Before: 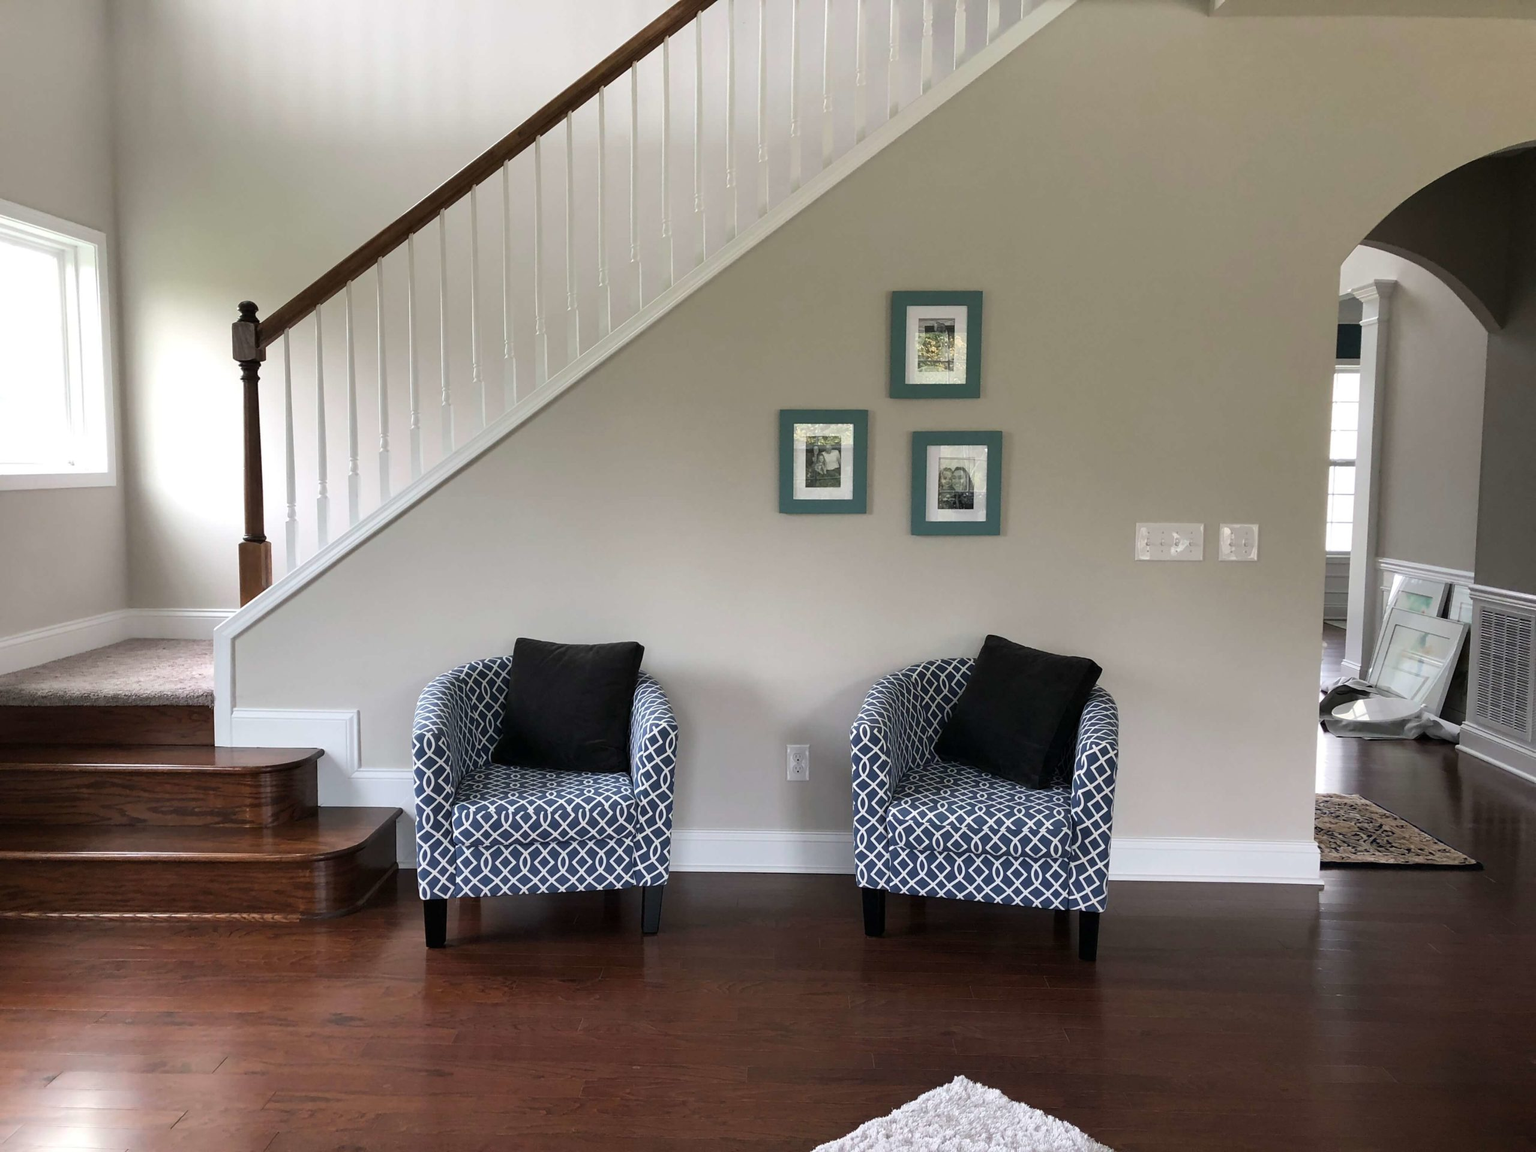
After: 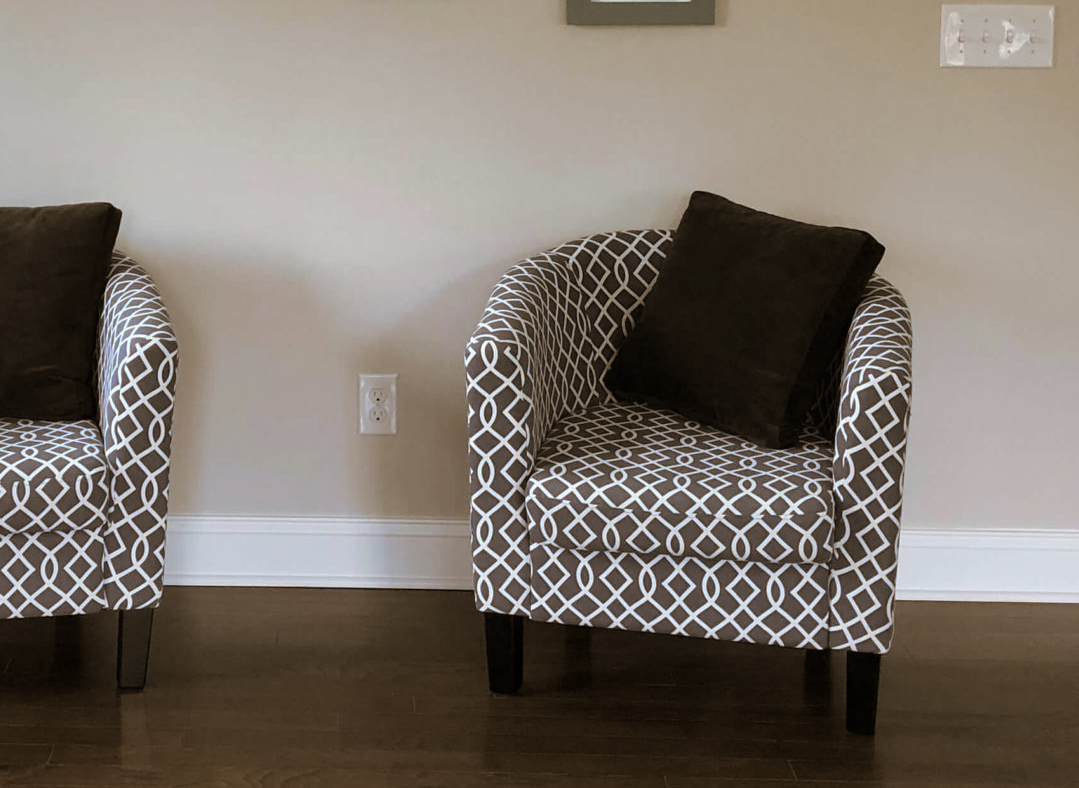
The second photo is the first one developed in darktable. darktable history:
split-toning: shadows › hue 37.98°, highlights › hue 185.58°, balance -55.261
crop: left 37.221%, top 45.169%, right 20.63%, bottom 13.777%
